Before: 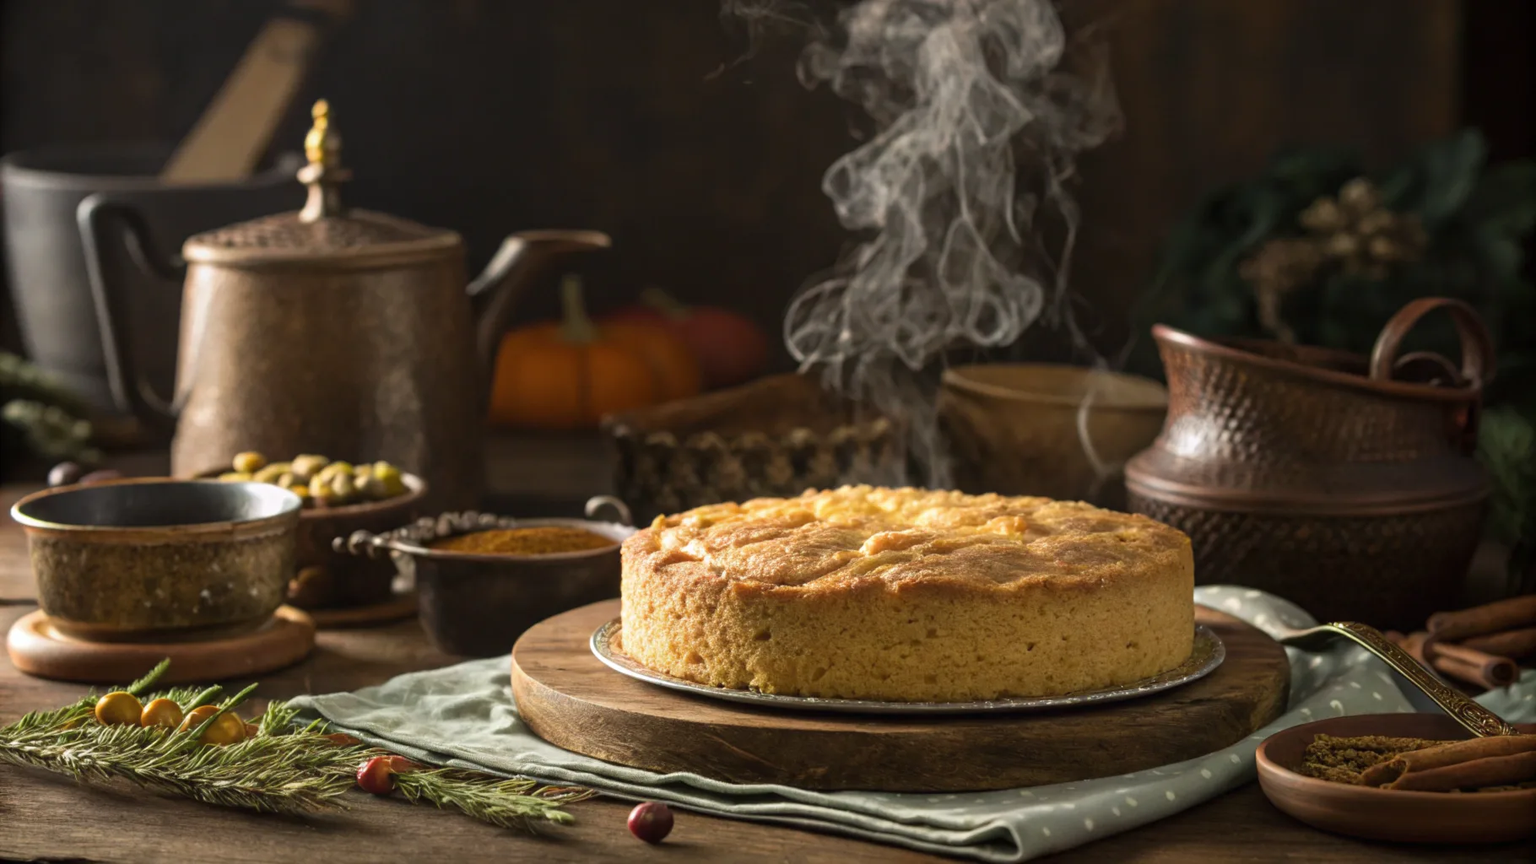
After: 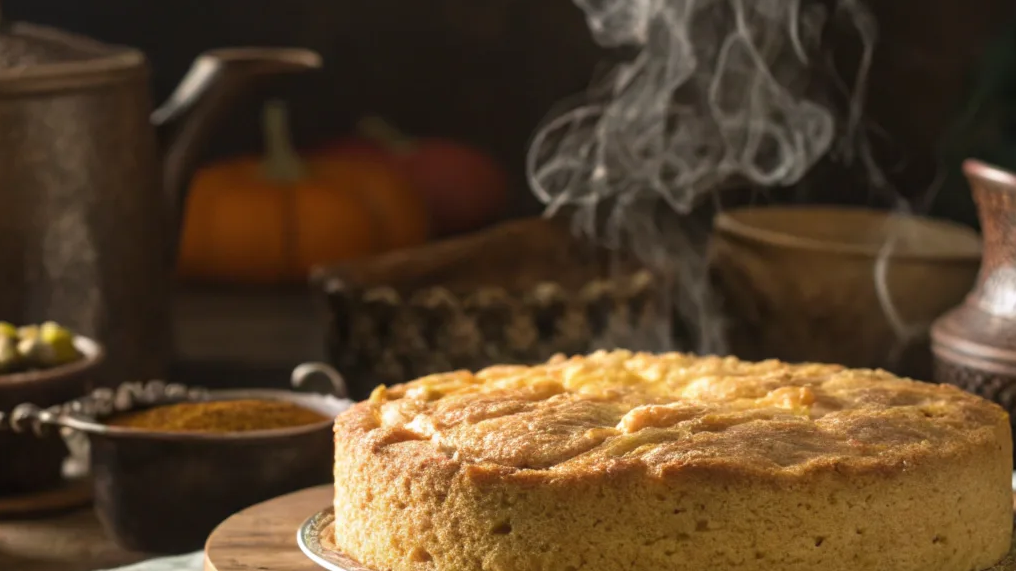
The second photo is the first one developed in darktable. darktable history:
crop and rotate: left 22.13%, top 22.054%, right 22.026%, bottom 22.102%
